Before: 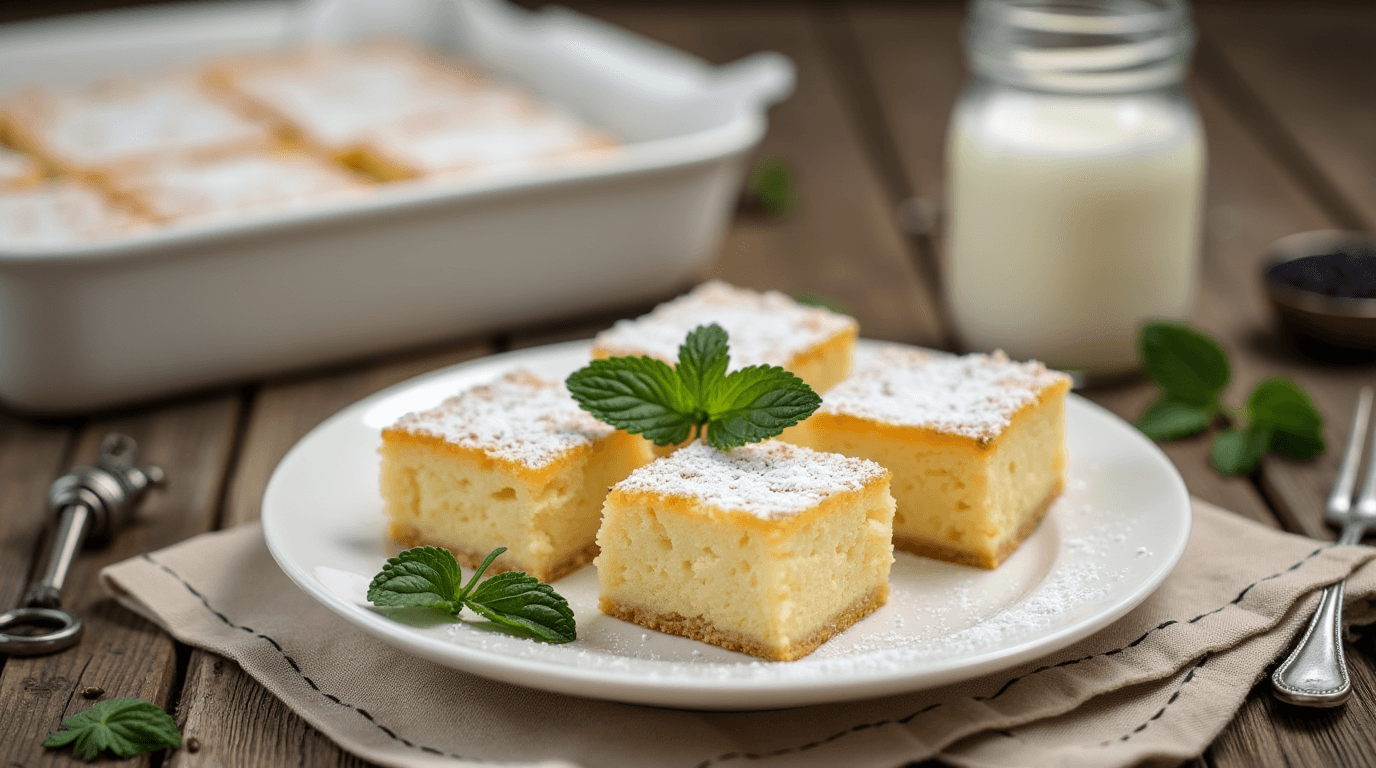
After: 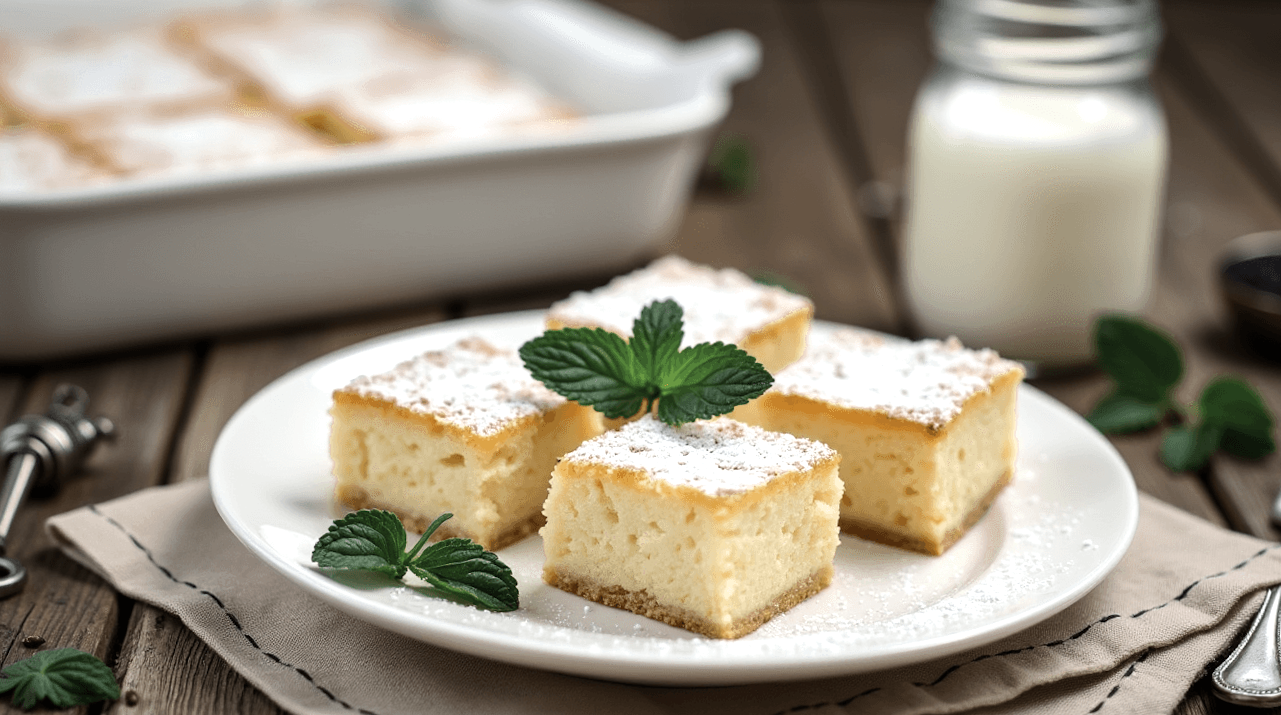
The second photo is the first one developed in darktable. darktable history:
tone equalizer: -8 EV -0.417 EV, -7 EV -0.389 EV, -6 EV -0.333 EV, -5 EV -0.222 EV, -3 EV 0.222 EV, -2 EV 0.333 EV, -1 EV 0.389 EV, +0 EV 0.417 EV, edges refinement/feathering 500, mask exposure compensation -1.57 EV, preserve details no
crop and rotate: angle -2.38°
color zones: curves: ch0 [(0, 0.5) (0.125, 0.4) (0.25, 0.5) (0.375, 0.4) (0.5, 0.4) (0.625, 0.35) (0.75, 0.35) (0.875, 0.5)]; ch1 [(0, 0.35) (0.125, 0.45) (0.25, 0.35) (0.375, 0.35) (0.5, 0.35) (0.625, 0.35) (0.75, 0.45) (0.875, 0.35)]; ch2 [(0, 0.6) (0.125, 0.5) (0.25, 0.5) (0.375, 0.6) (0.5, 0.6) (0.625, 0.5) (0.75, 0.5) (0.875, 0.5)]
